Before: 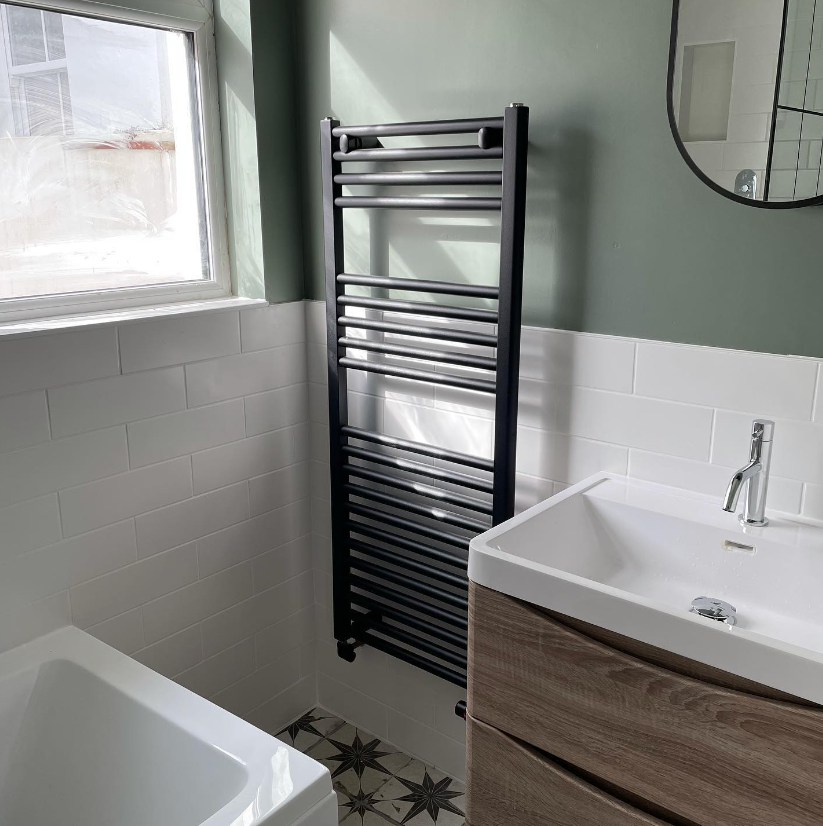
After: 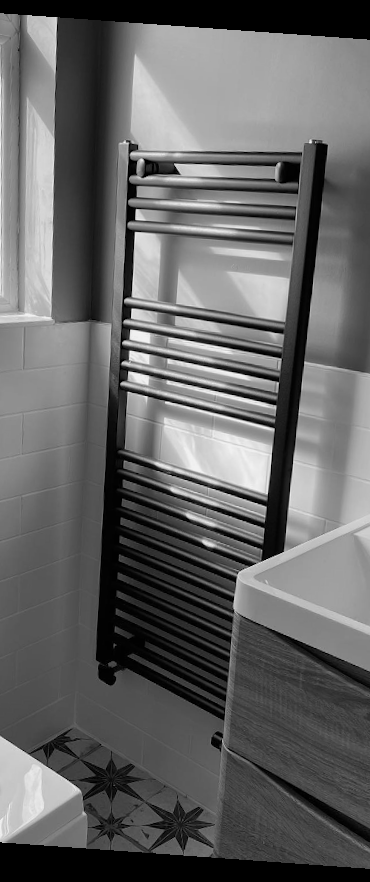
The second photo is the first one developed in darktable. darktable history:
rotate and perspective: rotation 4.1°, automatic cropping off
crop: left 28.583%, right 29.231%
monochrome: a 73.58, b 64.21
